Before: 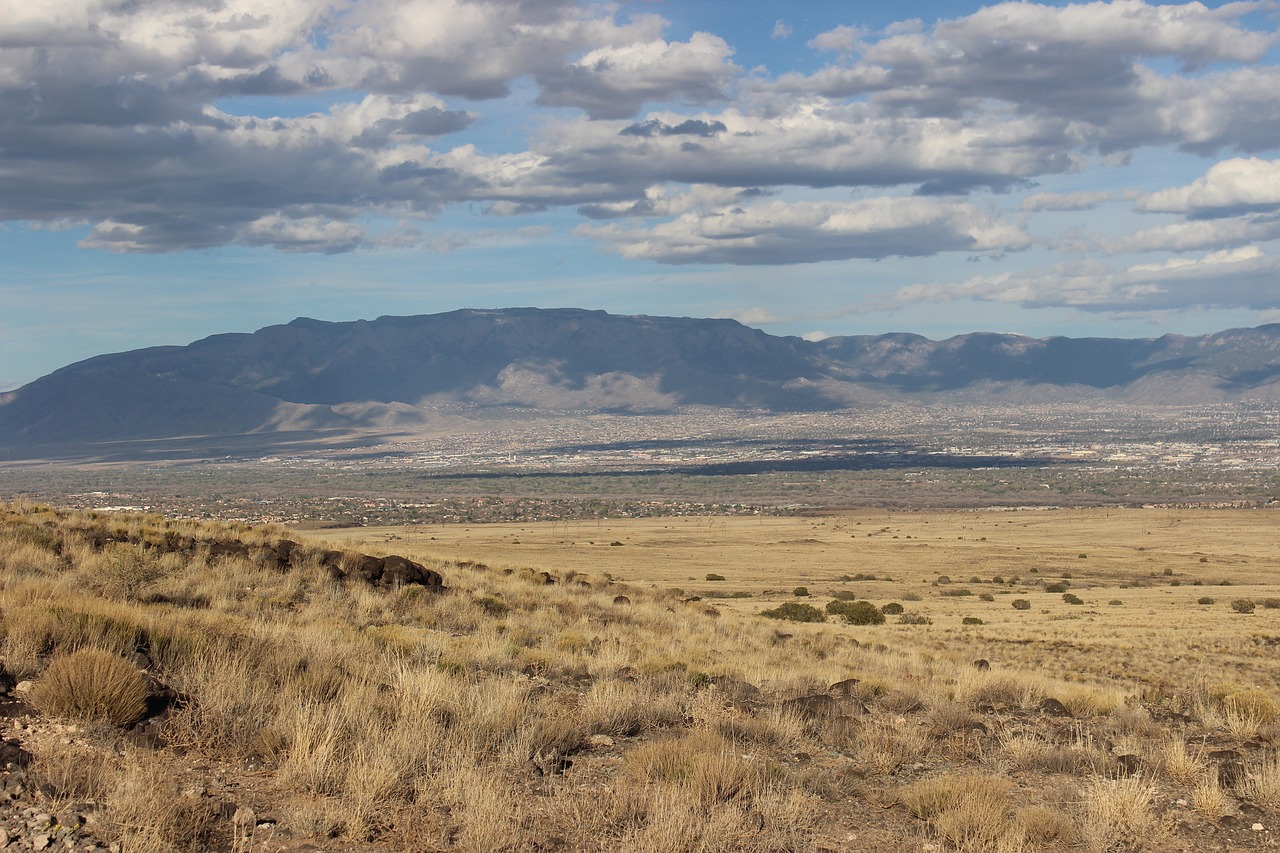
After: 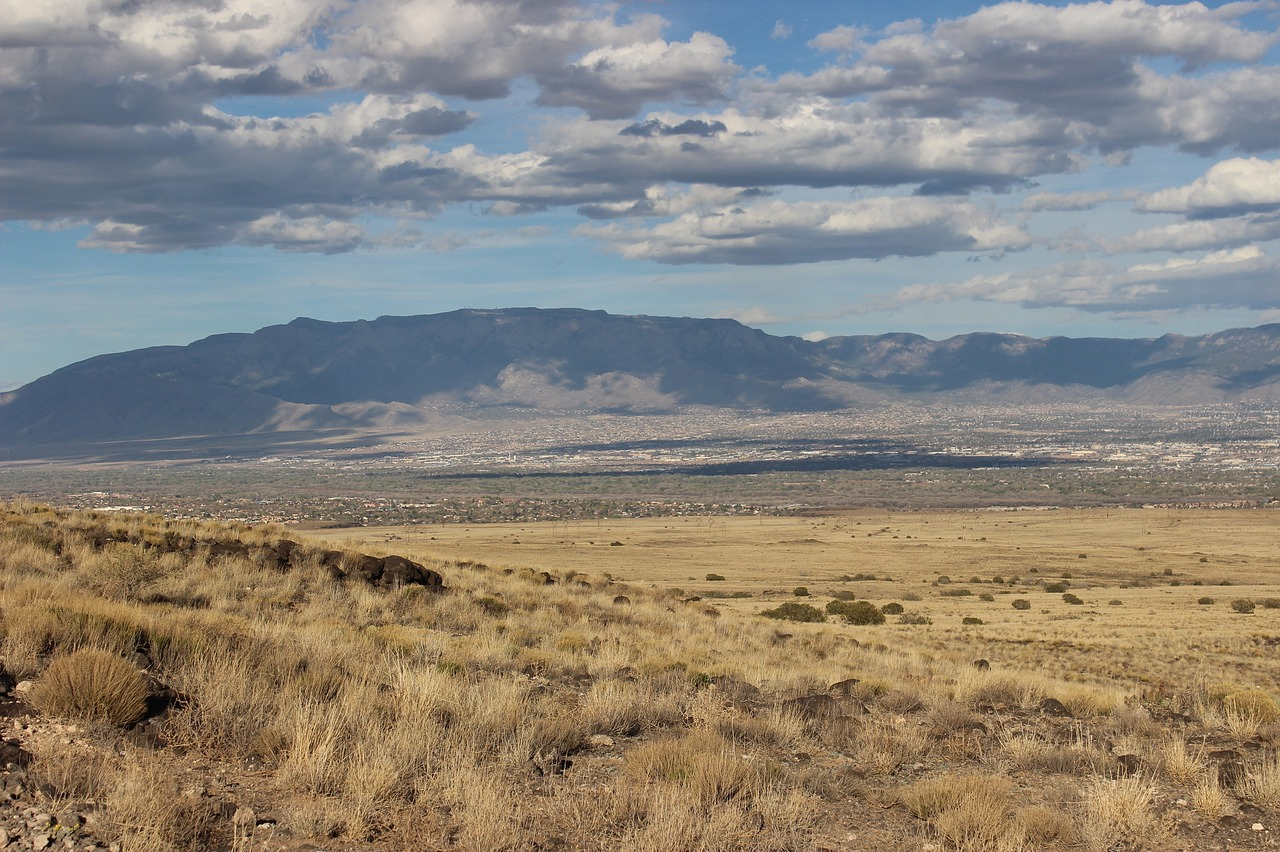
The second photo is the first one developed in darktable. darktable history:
shadows and highlights: shadows 40.08, highlights -53.63, low approximation 0.01, soften with gaussian
crop: bottom 0.065%
